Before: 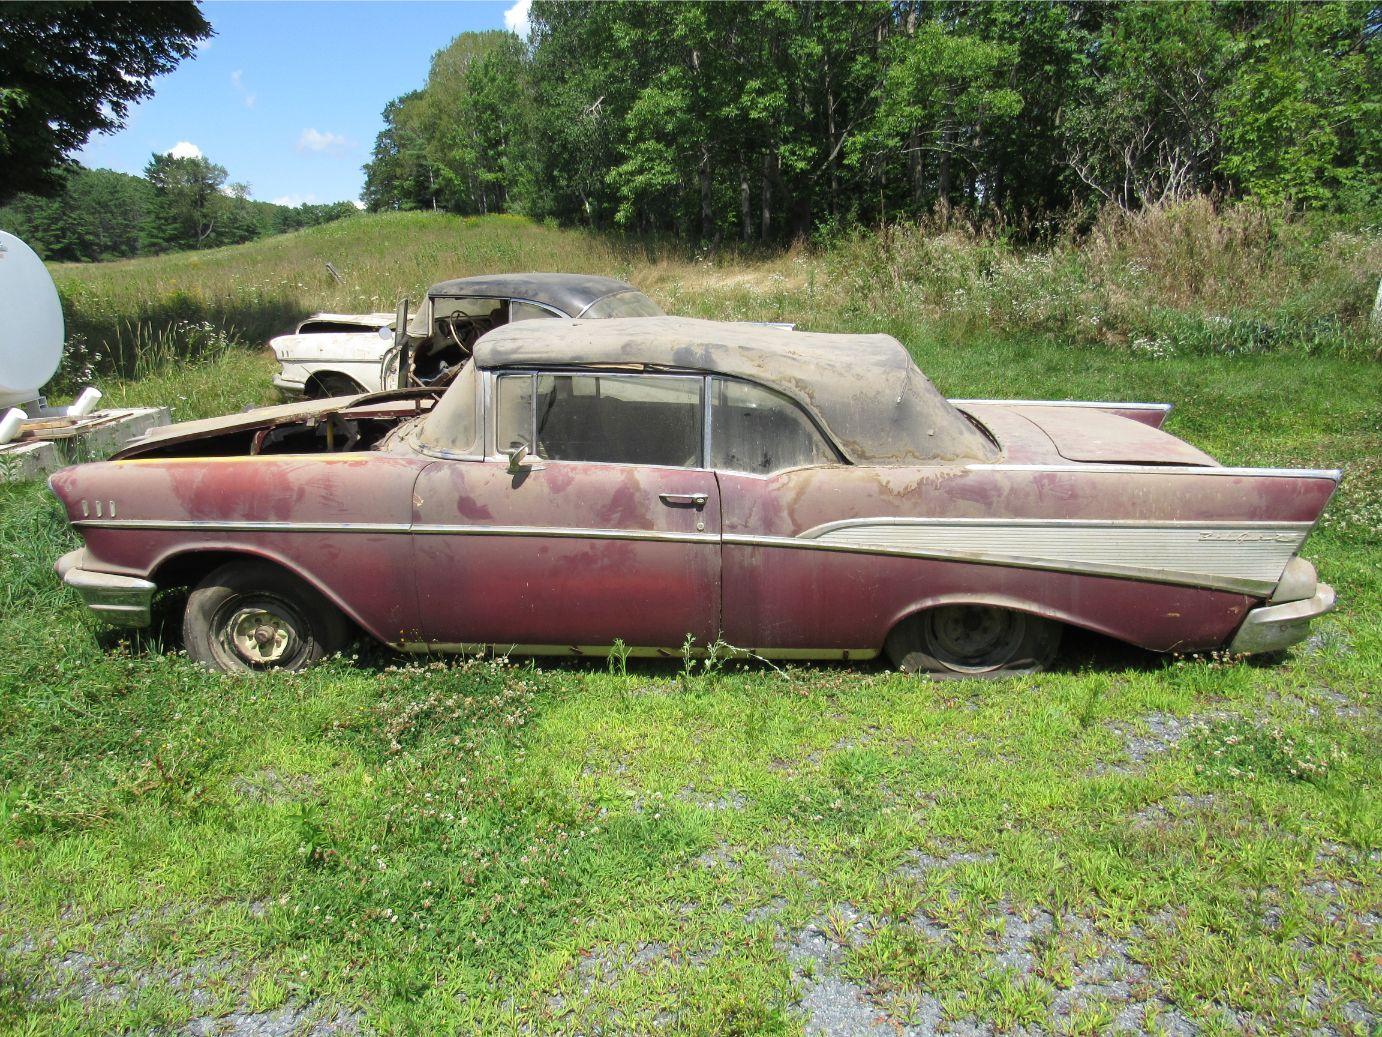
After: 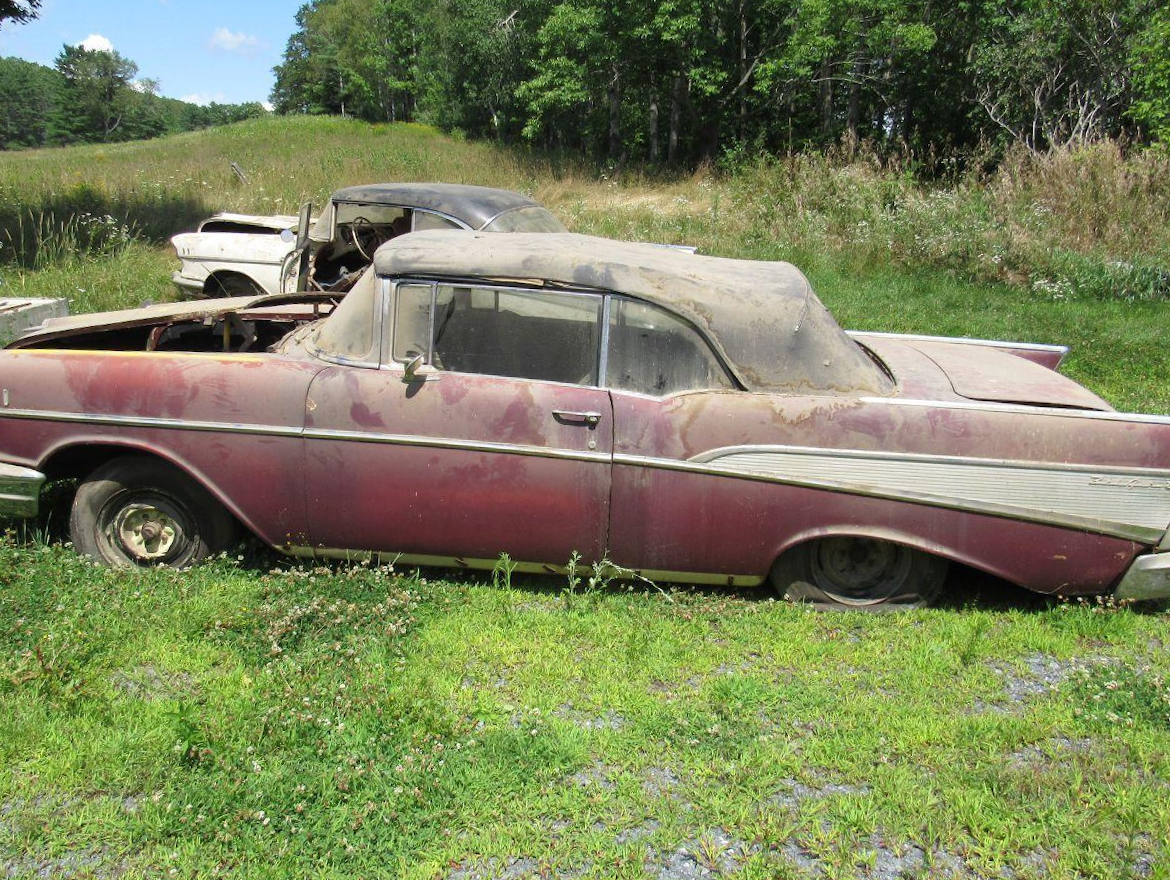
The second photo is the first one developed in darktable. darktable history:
crop and rotate: angle -2.92°, left 5.042%, top 5.201%, right 4.602%, bottom 4.217%
